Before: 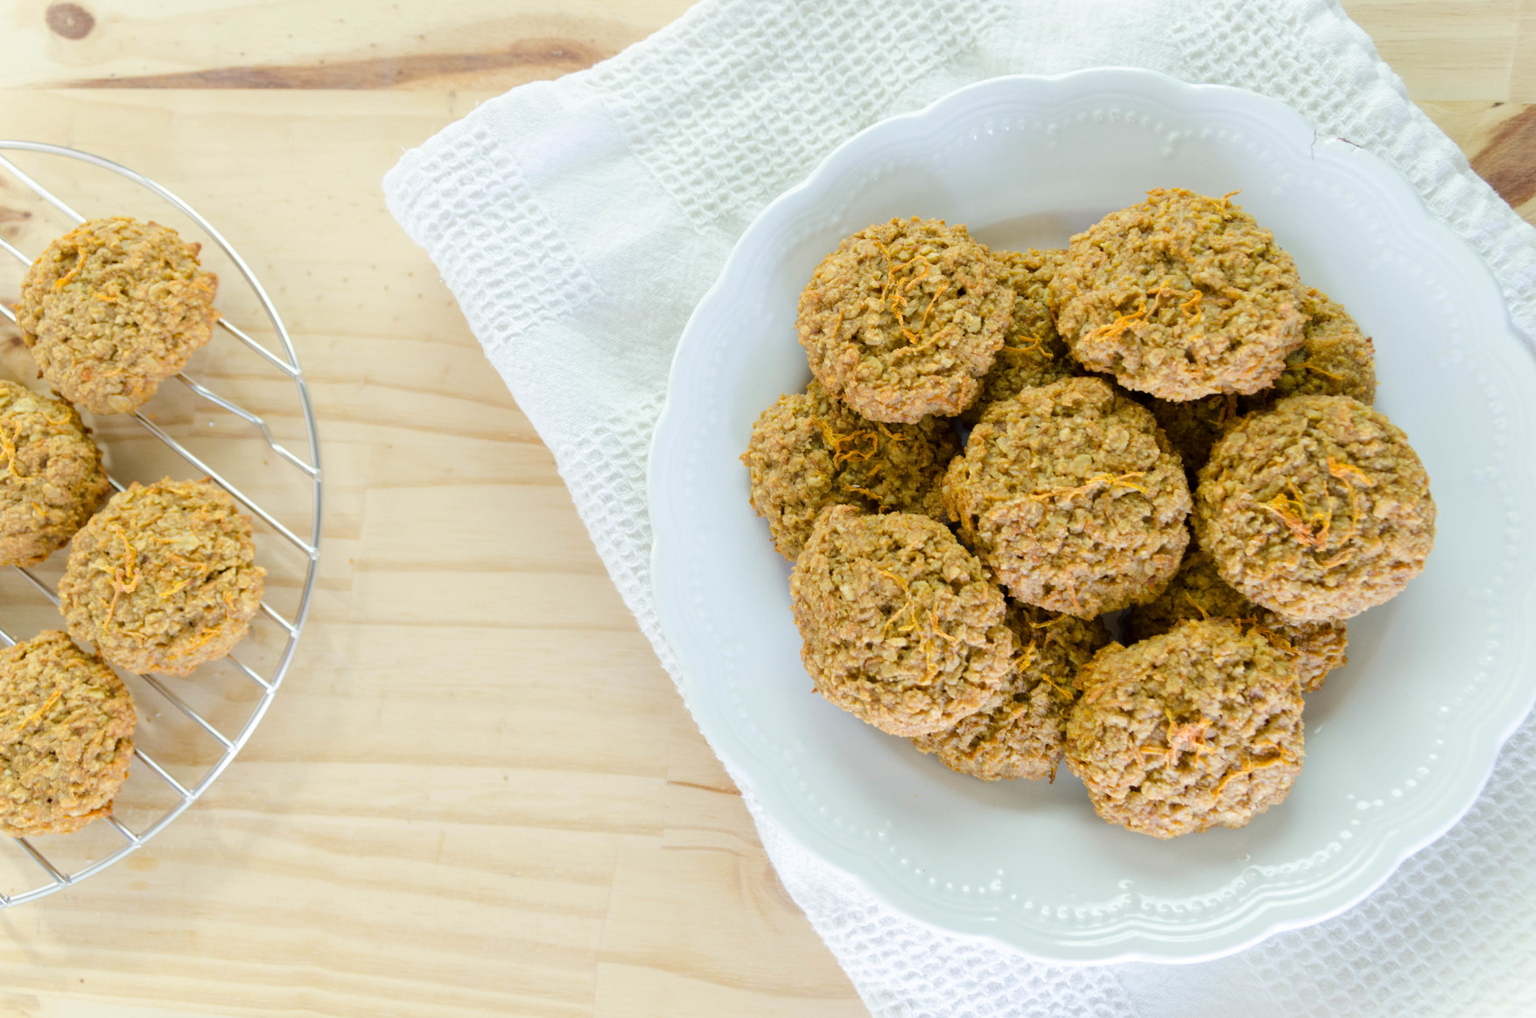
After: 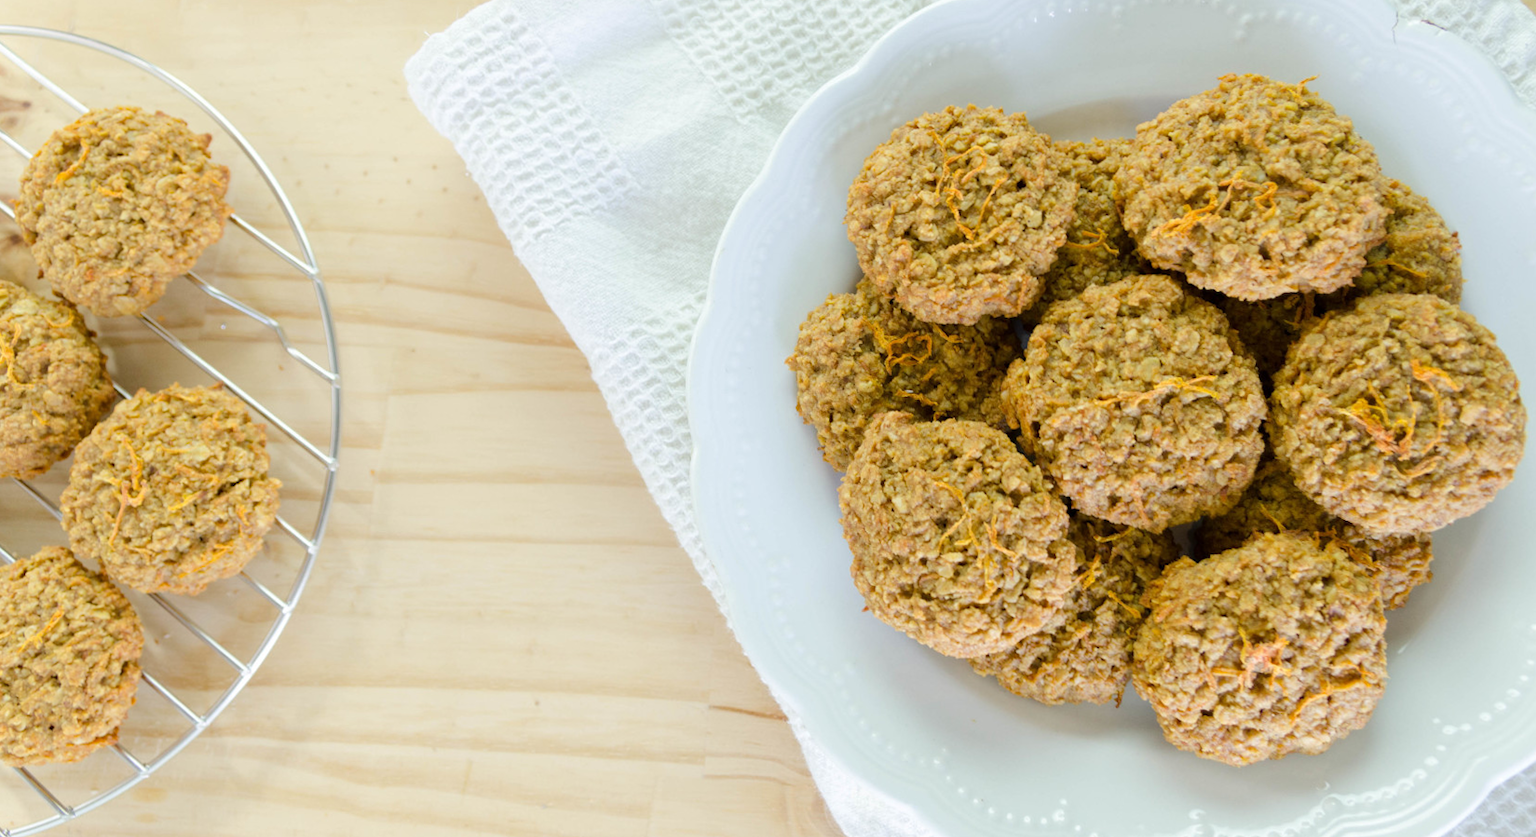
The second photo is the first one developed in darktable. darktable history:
crop and rotate: angle 0.114°, top 11.519%, right 5.75%, bottom 10.873%
